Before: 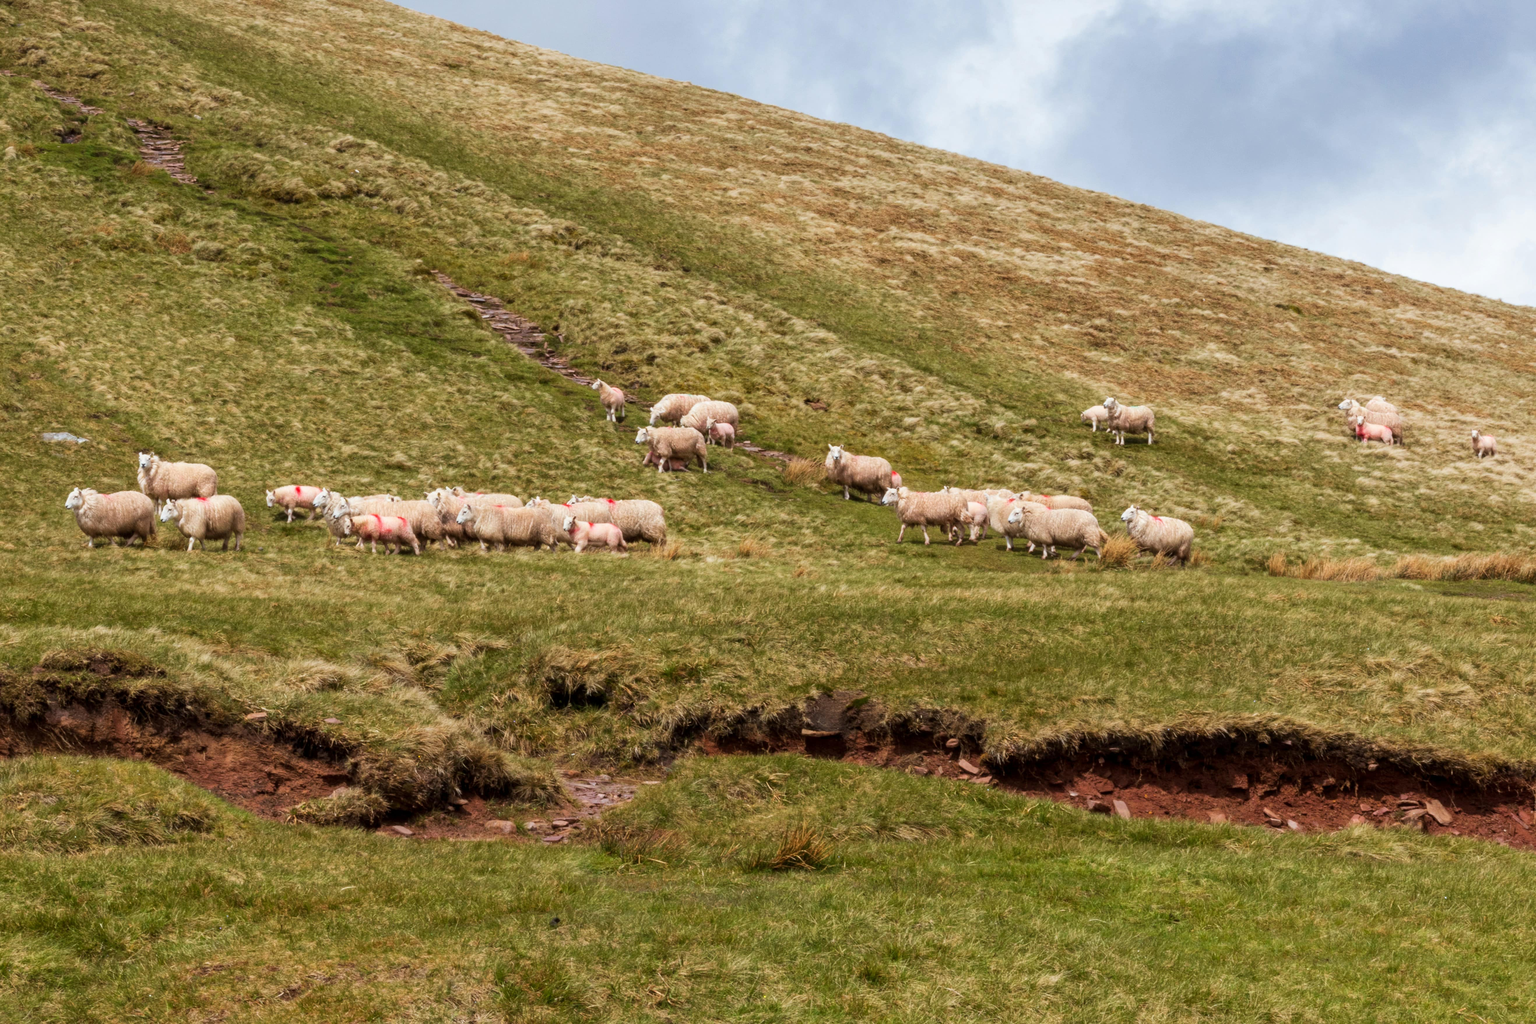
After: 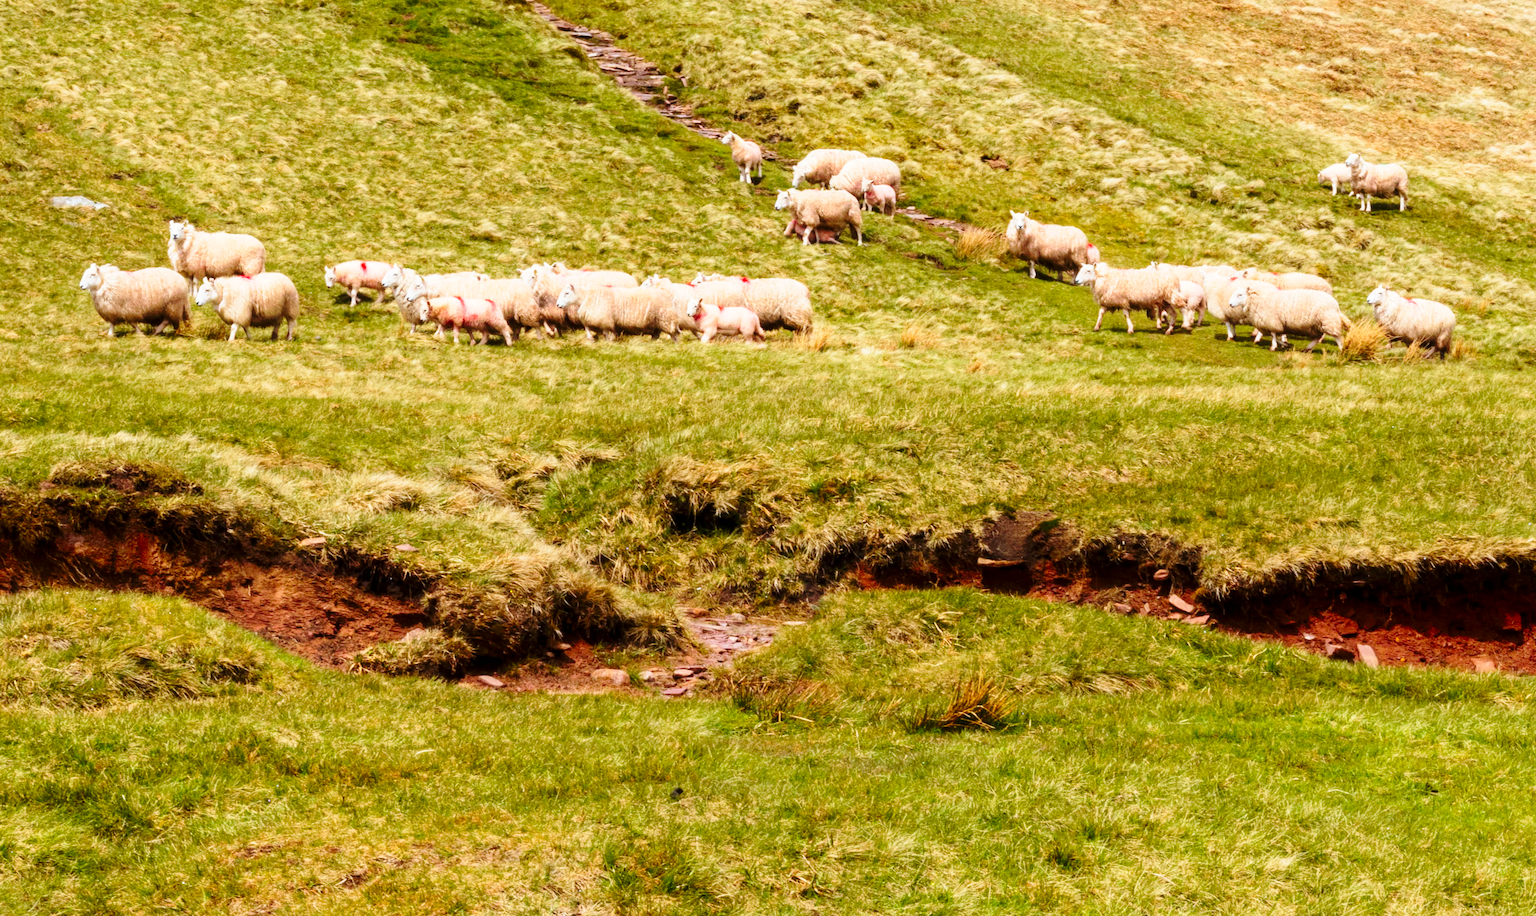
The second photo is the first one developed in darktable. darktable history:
crop: top 26.531%, right 17.959%
base curve: curves: ch0 [(0, 0) (0.028, 0.03) (0.121, 0.232) (0.46, 0.748) (0.859, 0.968) (1, 1)], preserve colors none
contrast brightness saturation: contrast 0.08, saturation 0.2
shadows and highlights: shadows -70, highlights 35, soften with gaussian
